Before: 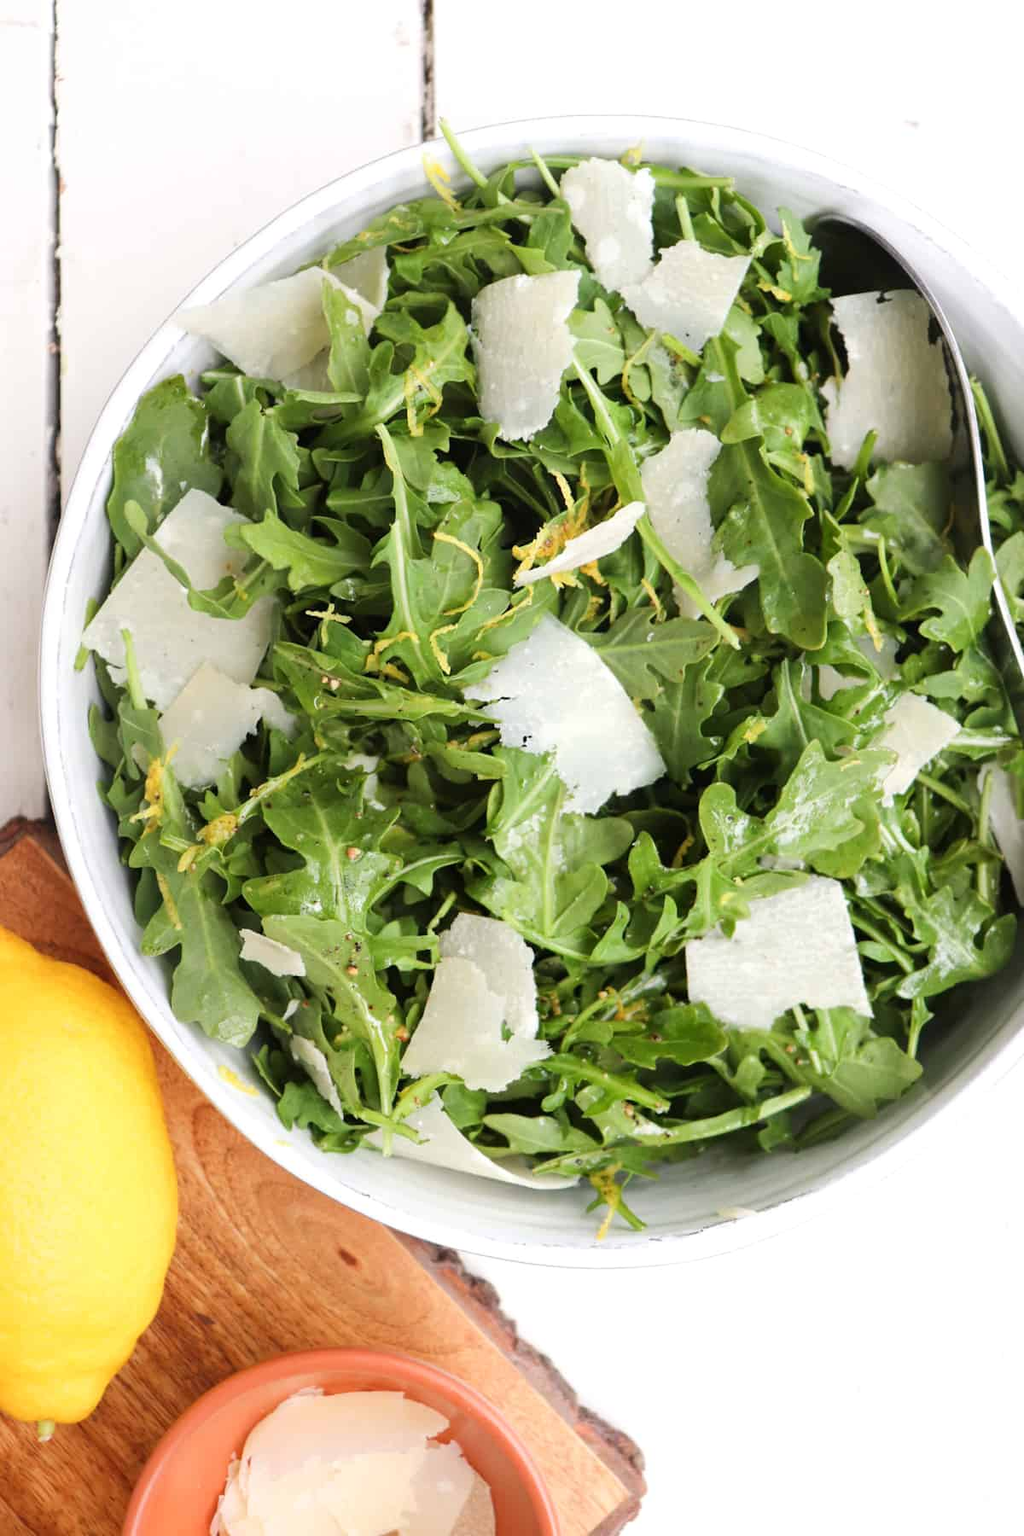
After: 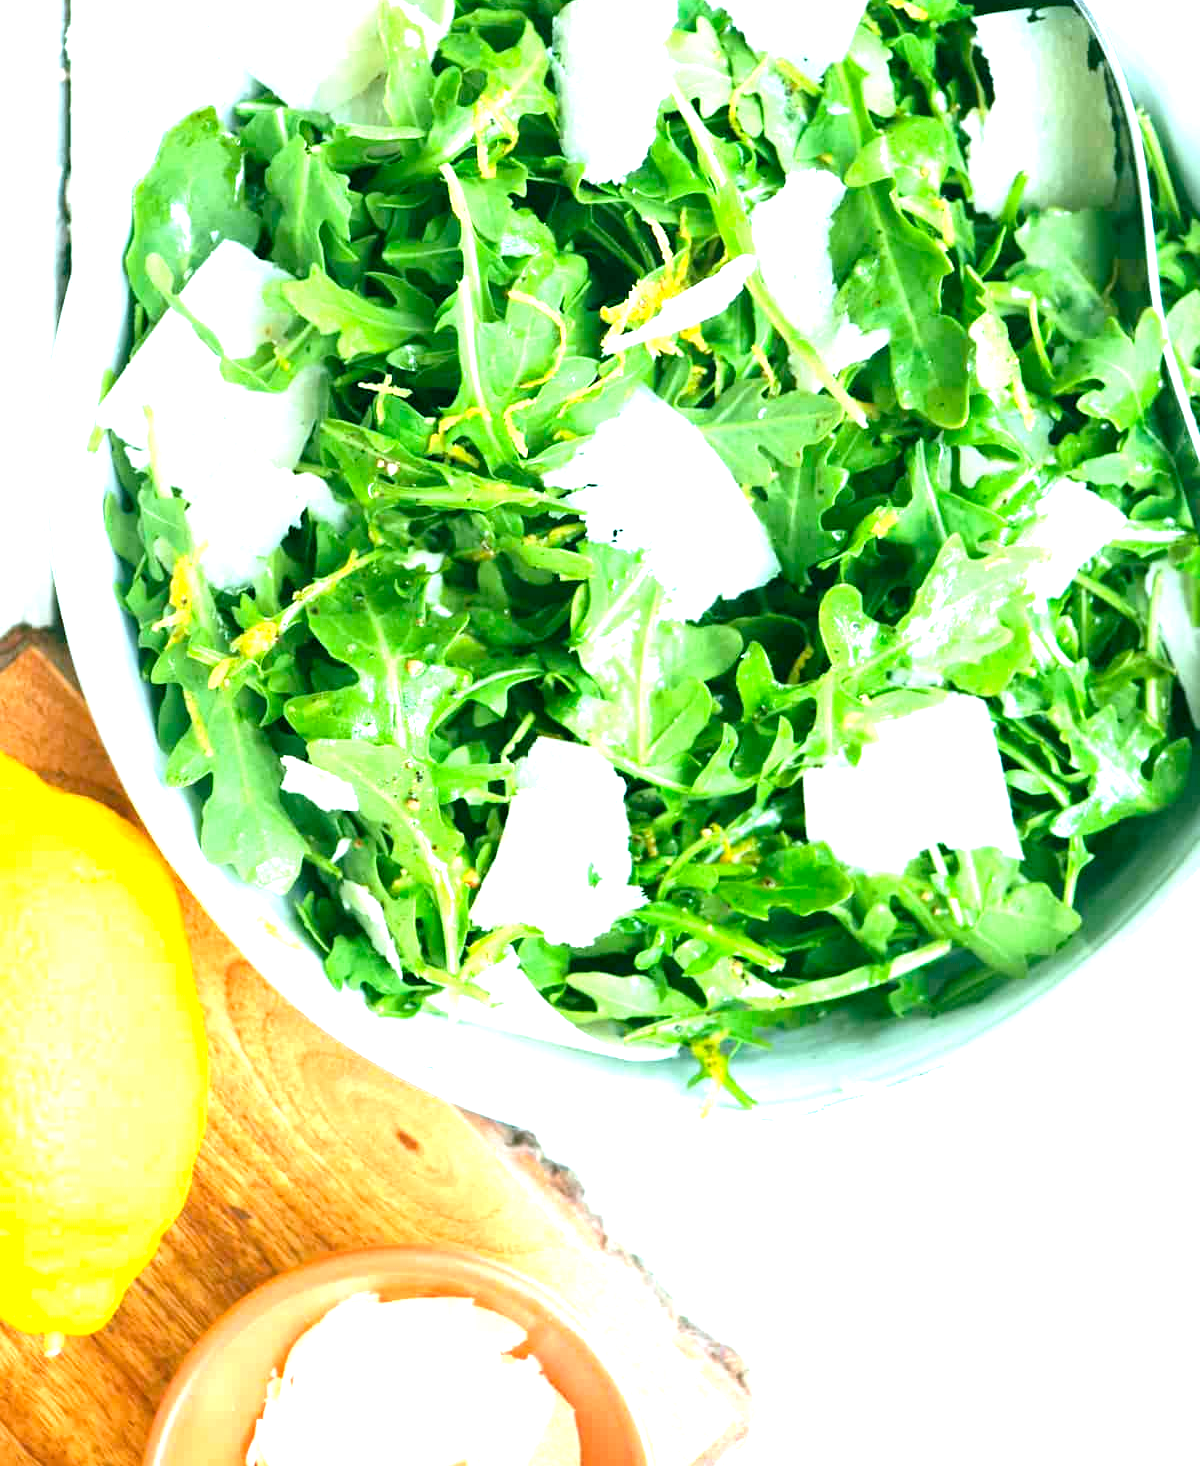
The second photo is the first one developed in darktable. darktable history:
crop and rotate: top 18.507%
color balance rgb: shadows lift › chroma 11.71%, shadows lift › hue 133.46°, power › chroma 2.15%, power › hue 166.83°, highlights gain › chroma 4%, highlights gain › hue 200.2°, perceptual saturation grading › global saturation 18.05%
exposure: black level correction 0, exposure 1.45 EV, compensate exposure bias true, compensate highlight preservation false
